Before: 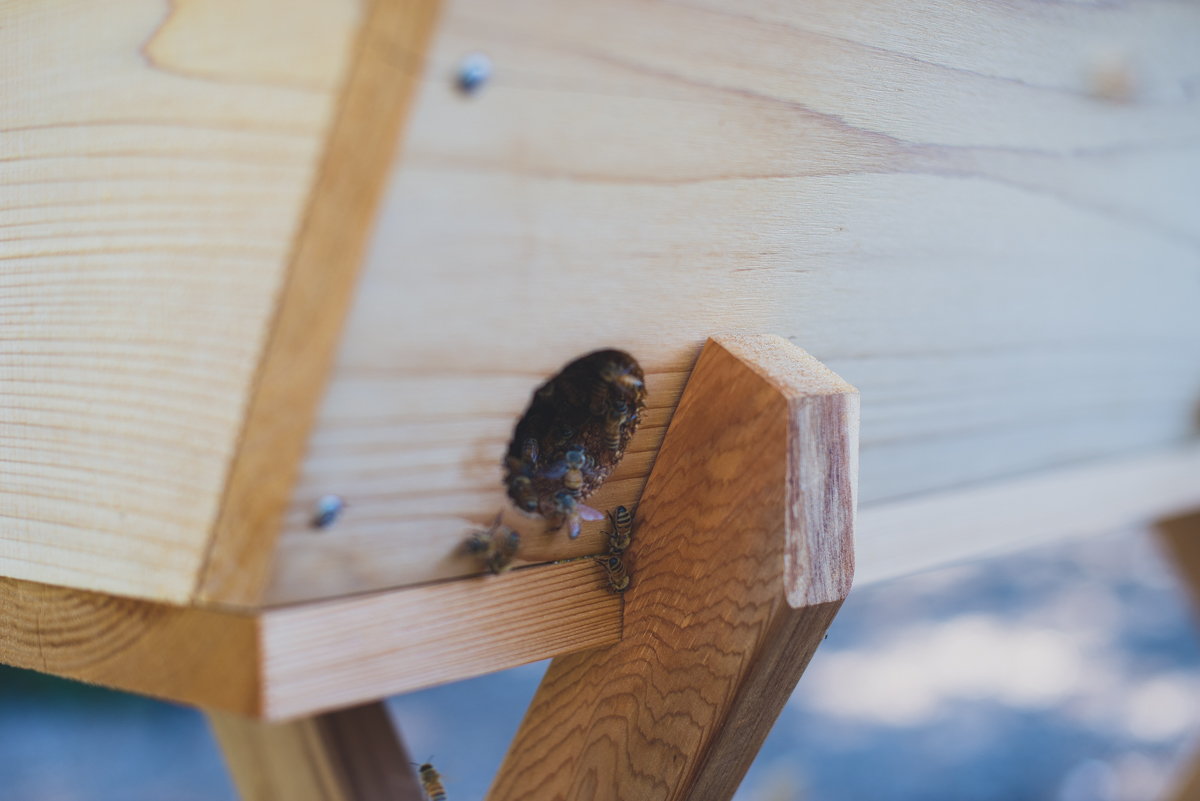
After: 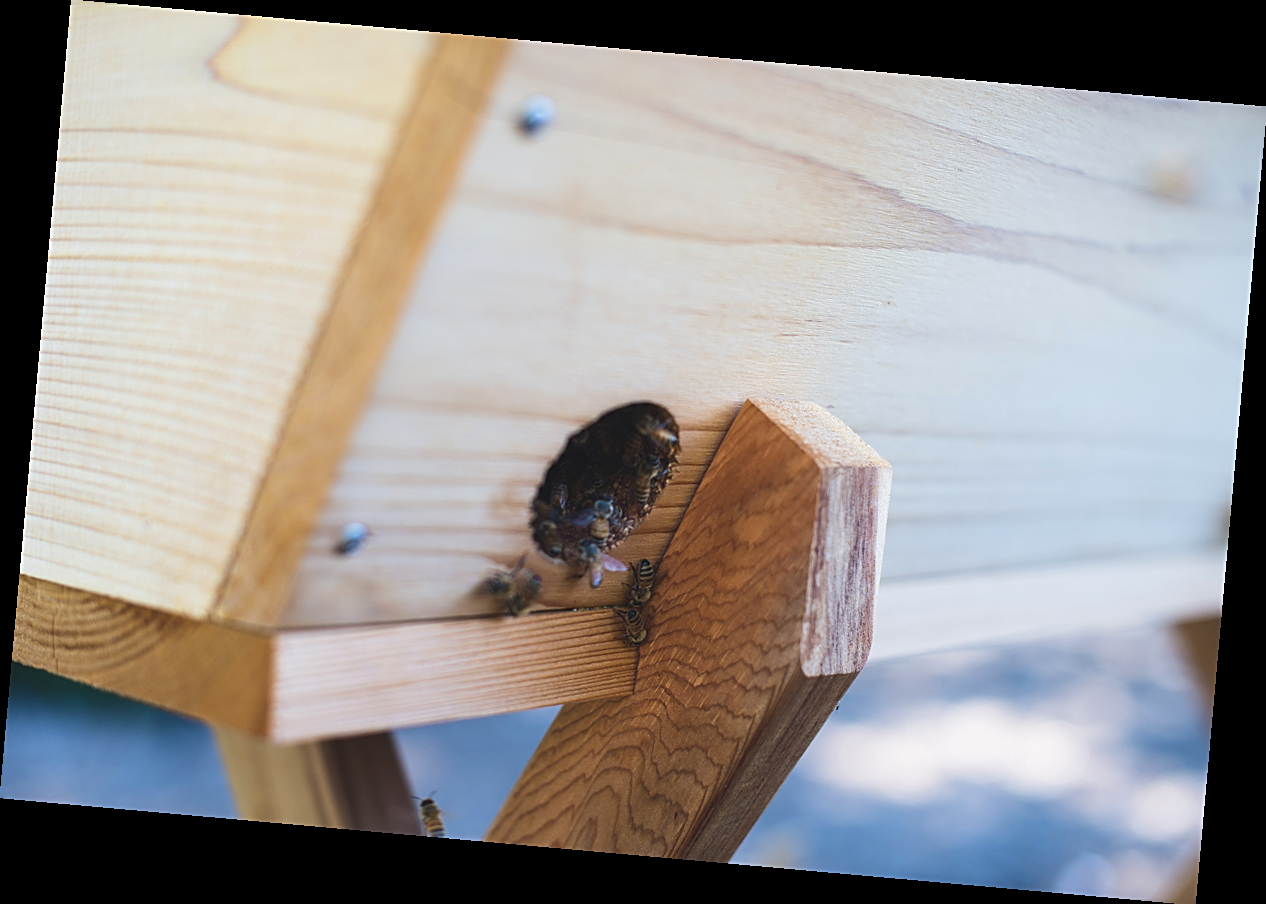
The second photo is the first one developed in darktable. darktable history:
rotate and perspective: rotation 5.12°, automatic cropping off
tone equalizer: -8 EV -0.417 EV, -7 EV -0.389 EV, -6 EV -0.333 EV, -5 EV -0.222 EV, -3 EV 0.222 EV, -2 EV 0.333 EV, -1 EV 0.389 EV, +0 EV 0.417 EV, edges refinement/feathering 500, mask exposure compensation -1.57 EV, preserve details no
sharpen: on, module defaults
